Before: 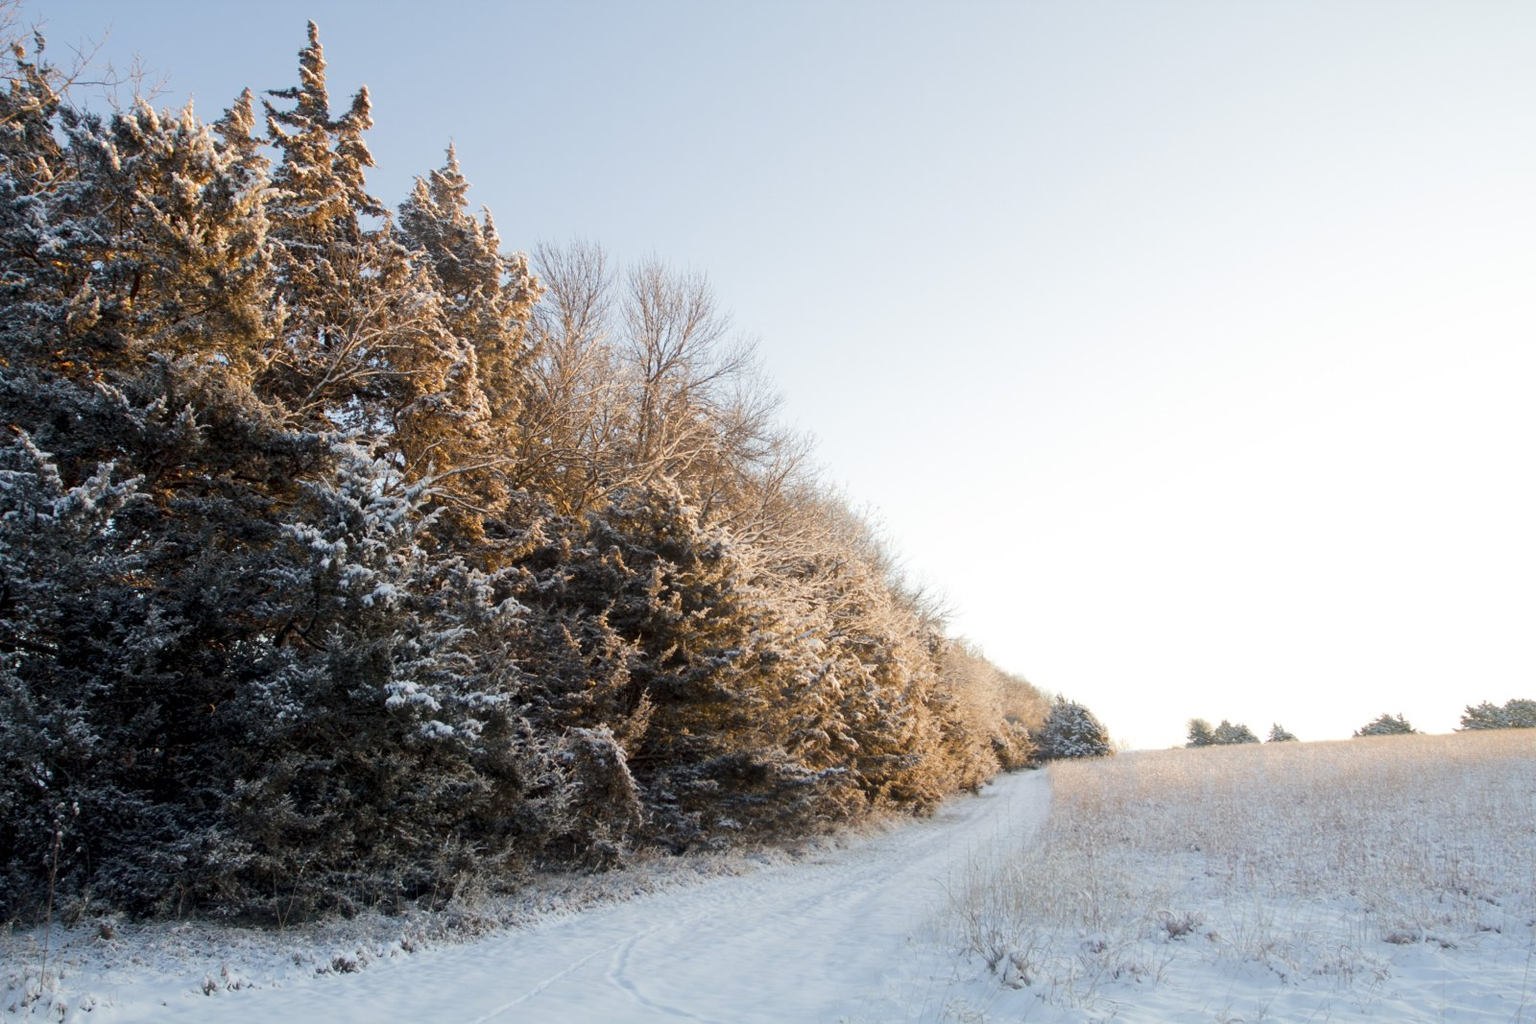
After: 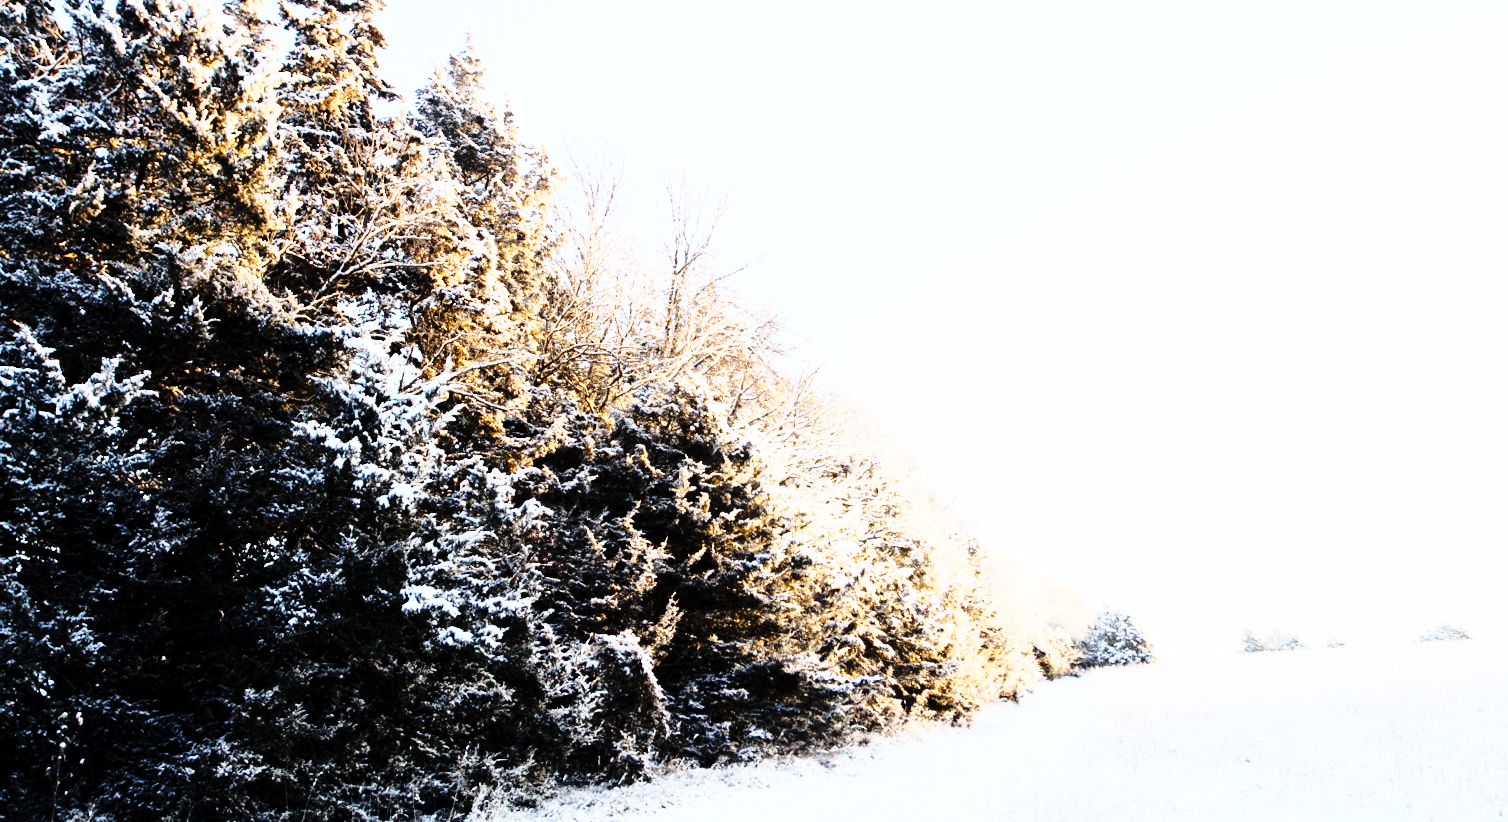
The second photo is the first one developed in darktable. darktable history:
crop and rotate: angle 0.03°, top 11.643%, right 5.651%, bottom 11.189%
white balance: red 0.954, blue 1.079
base curve: curves: ch0 [(0, 0) (0.04, 0.03) (0.133, 0.232) (0.448, 0.748) (0.843, 0.968) (1, 1)], preserve colors none
rgb curve: curves: ch0 [(0, 0) (0.21, 0.15) (0.24, 0.21) (0.5, 0.75) (0.75, 0.96) (0.89, 0.99) (1, 1)]; ch1 [(0, 0.02) (0.21, 0.13) (0.25, 0.2) (0.5, 0.67) (0.75, 0.9) (0.89, 0.97) (1, 1)]; ch2 [(0, 0.02) (0.21, 0.13) (0.25, 0.2) (0.5, 0.67) (0.75, 0.9) (0.89, 0.97) (1, 1)], compensate middle gray true
